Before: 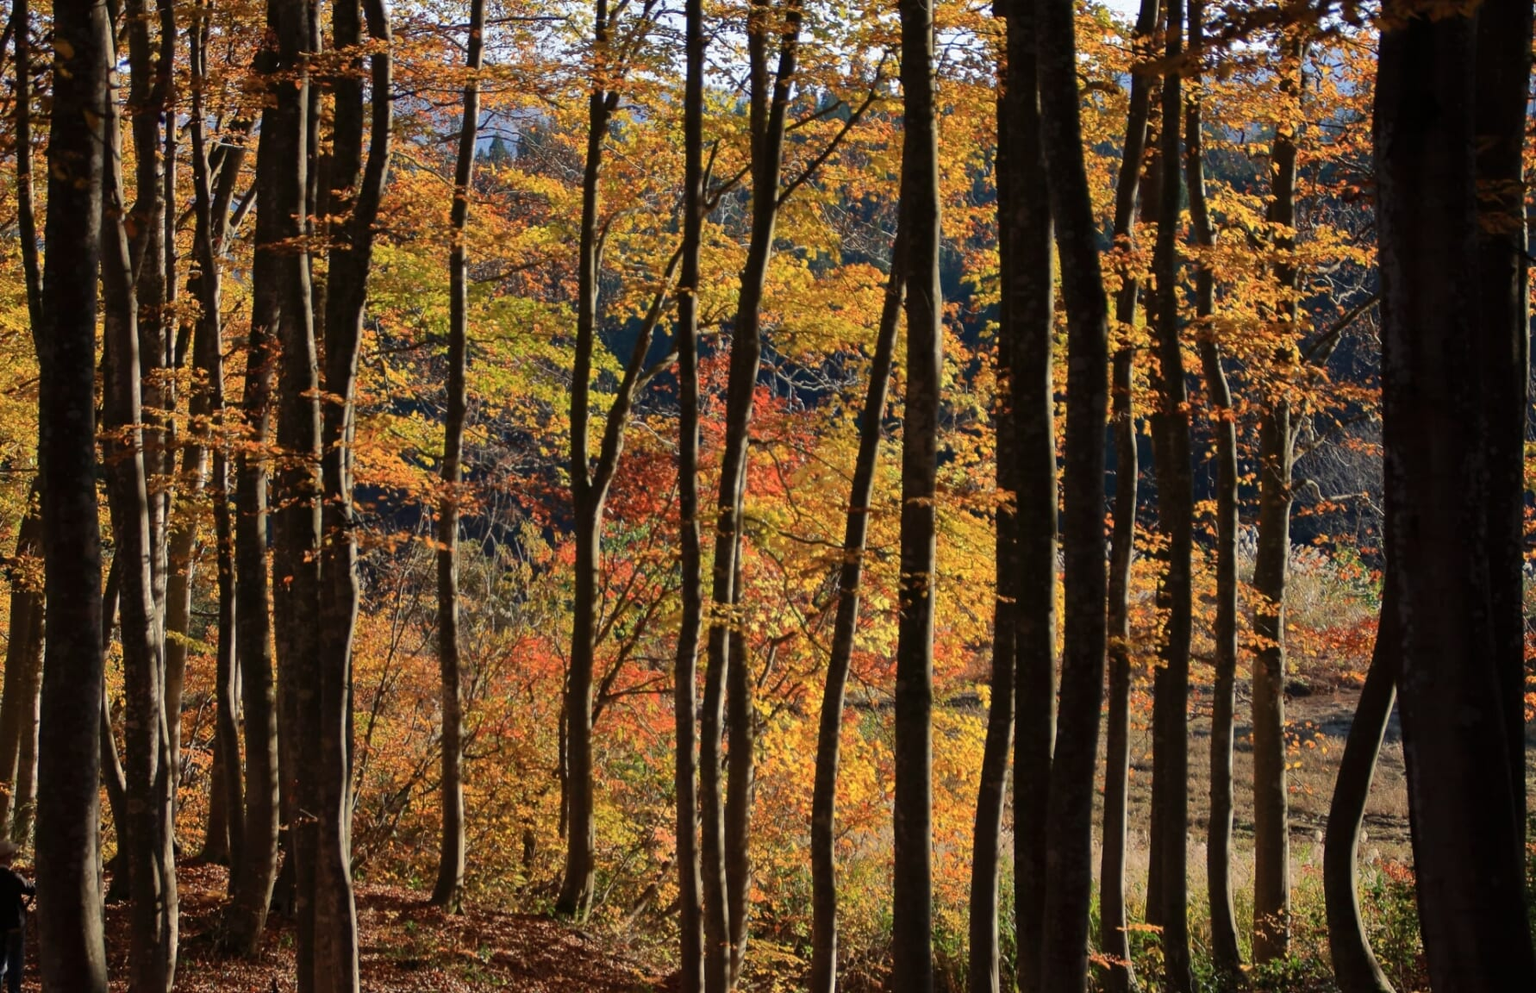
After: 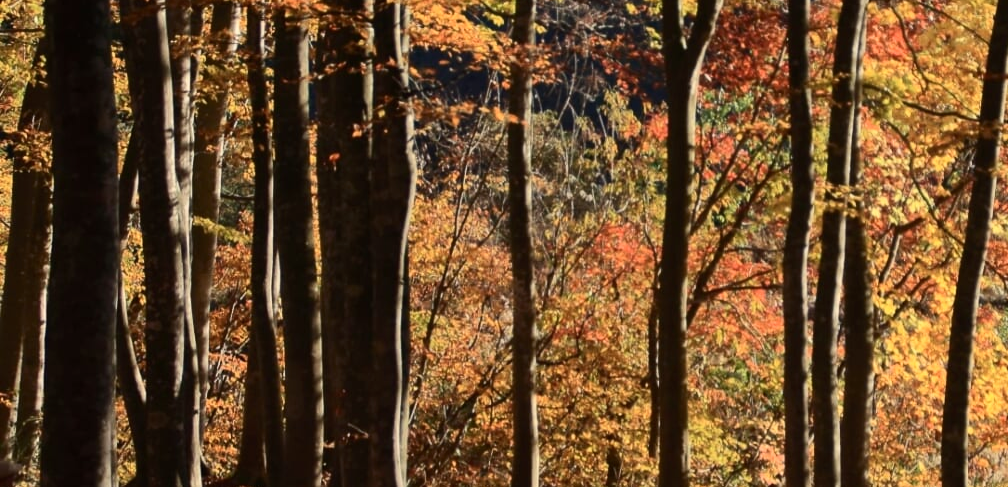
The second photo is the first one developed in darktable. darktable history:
crop: top 44.765%, right 43.413%, bottom 12.96%
contrast brightness saturation: contrast 0.24, brightness 0.085
exposure: exposure -0.044 EV, compensate highlight preservation false
